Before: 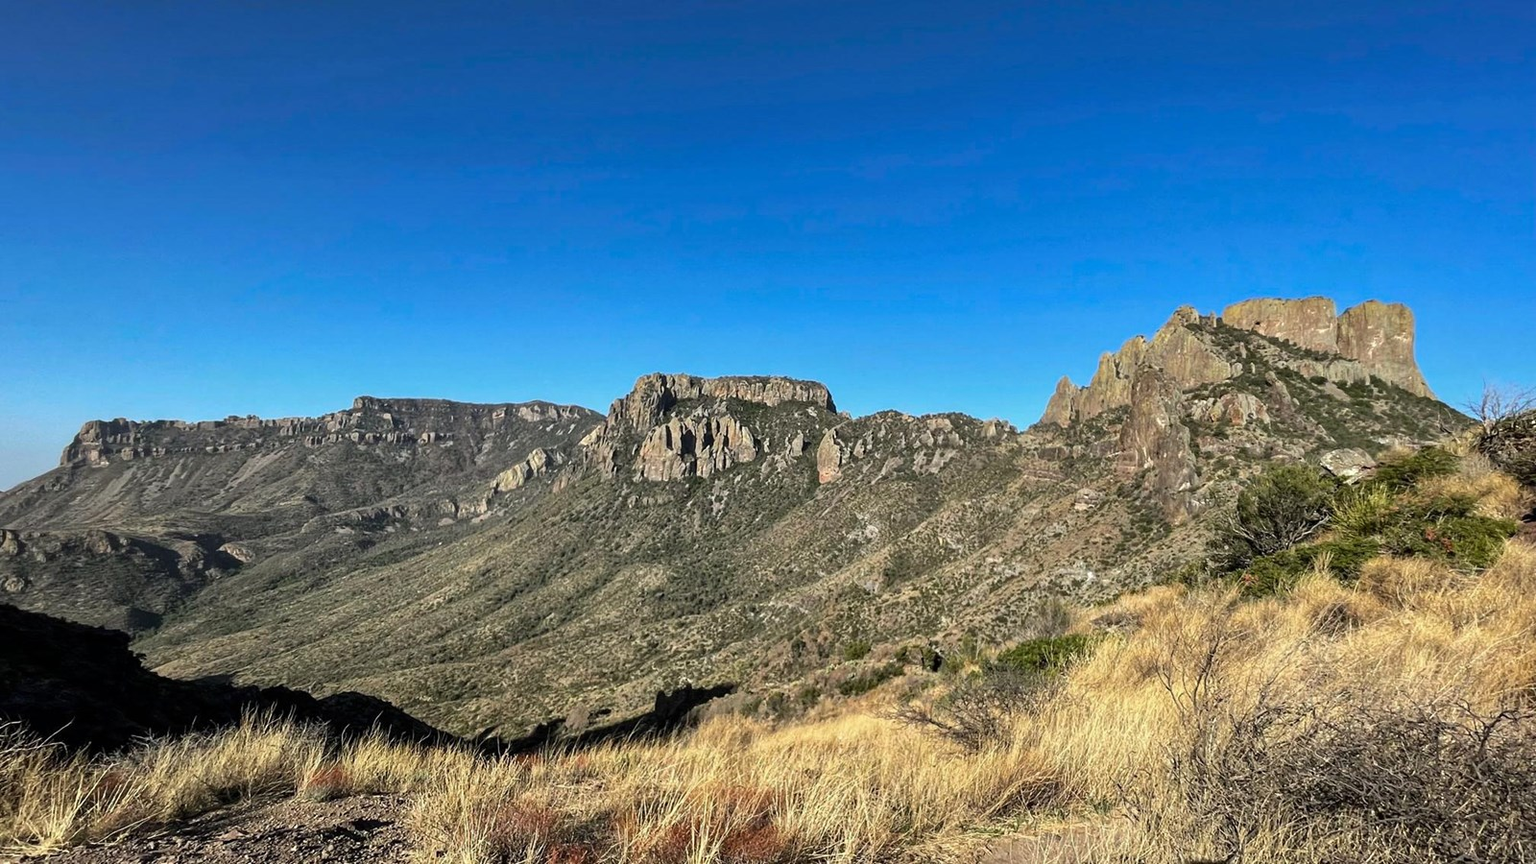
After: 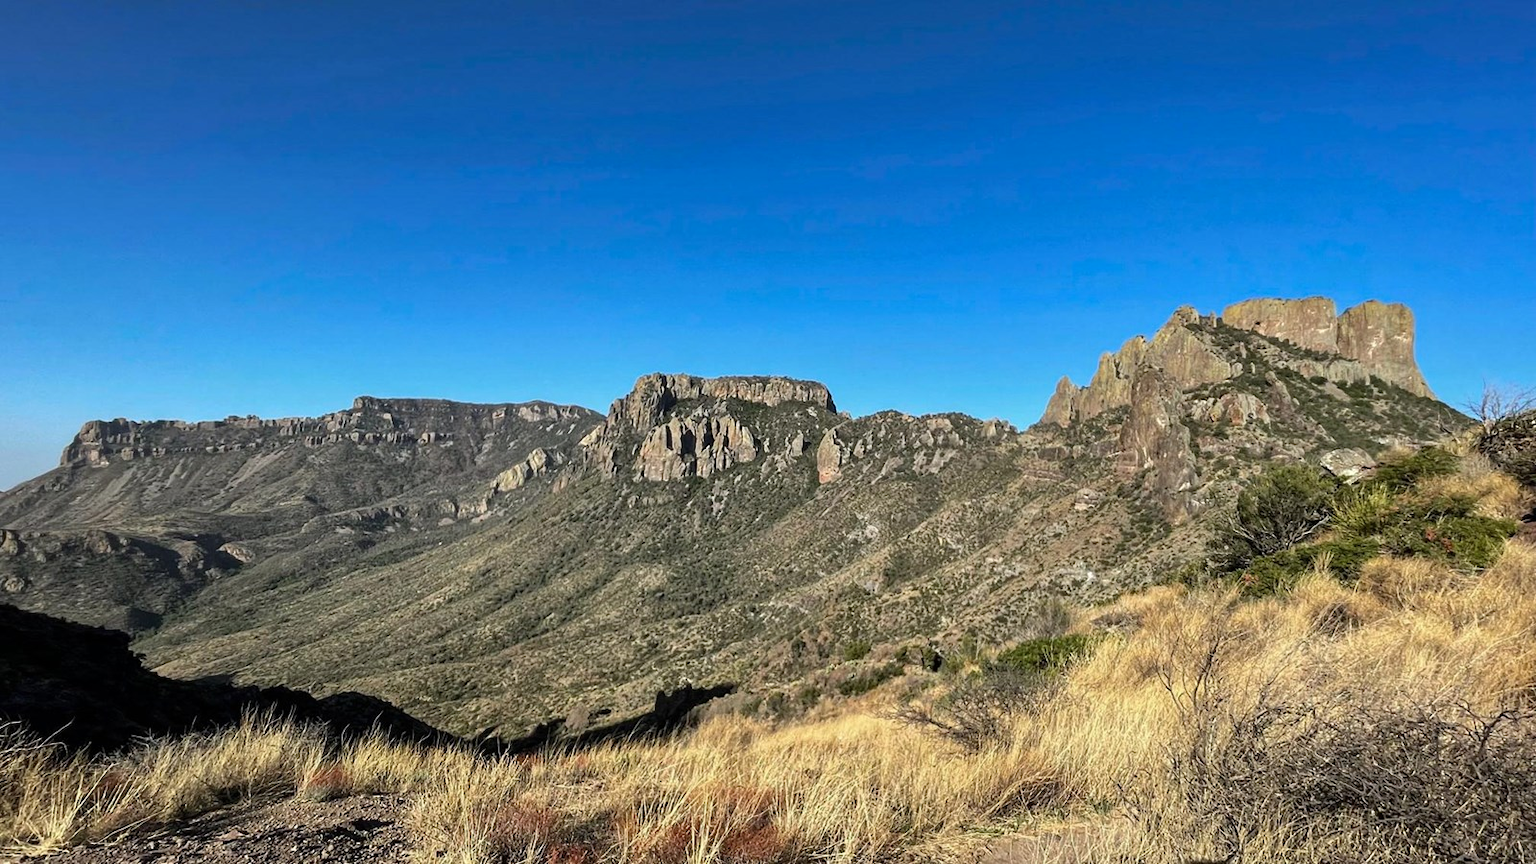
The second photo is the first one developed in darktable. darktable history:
color correction: highlights a* 0.06, highlights b* -0.803
